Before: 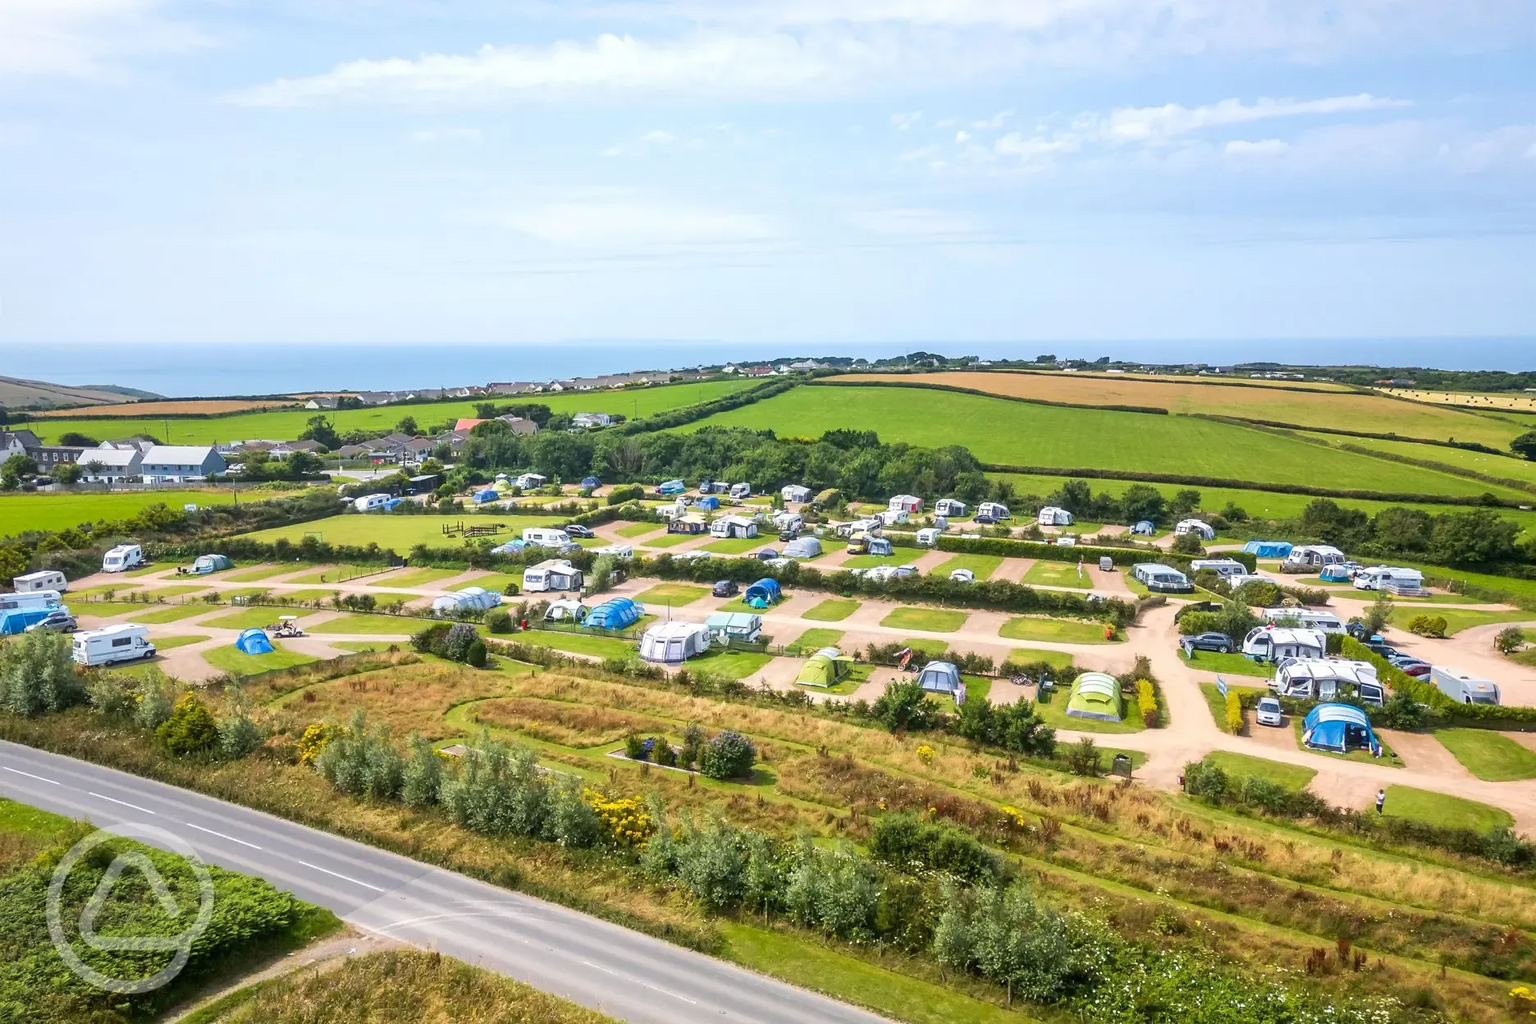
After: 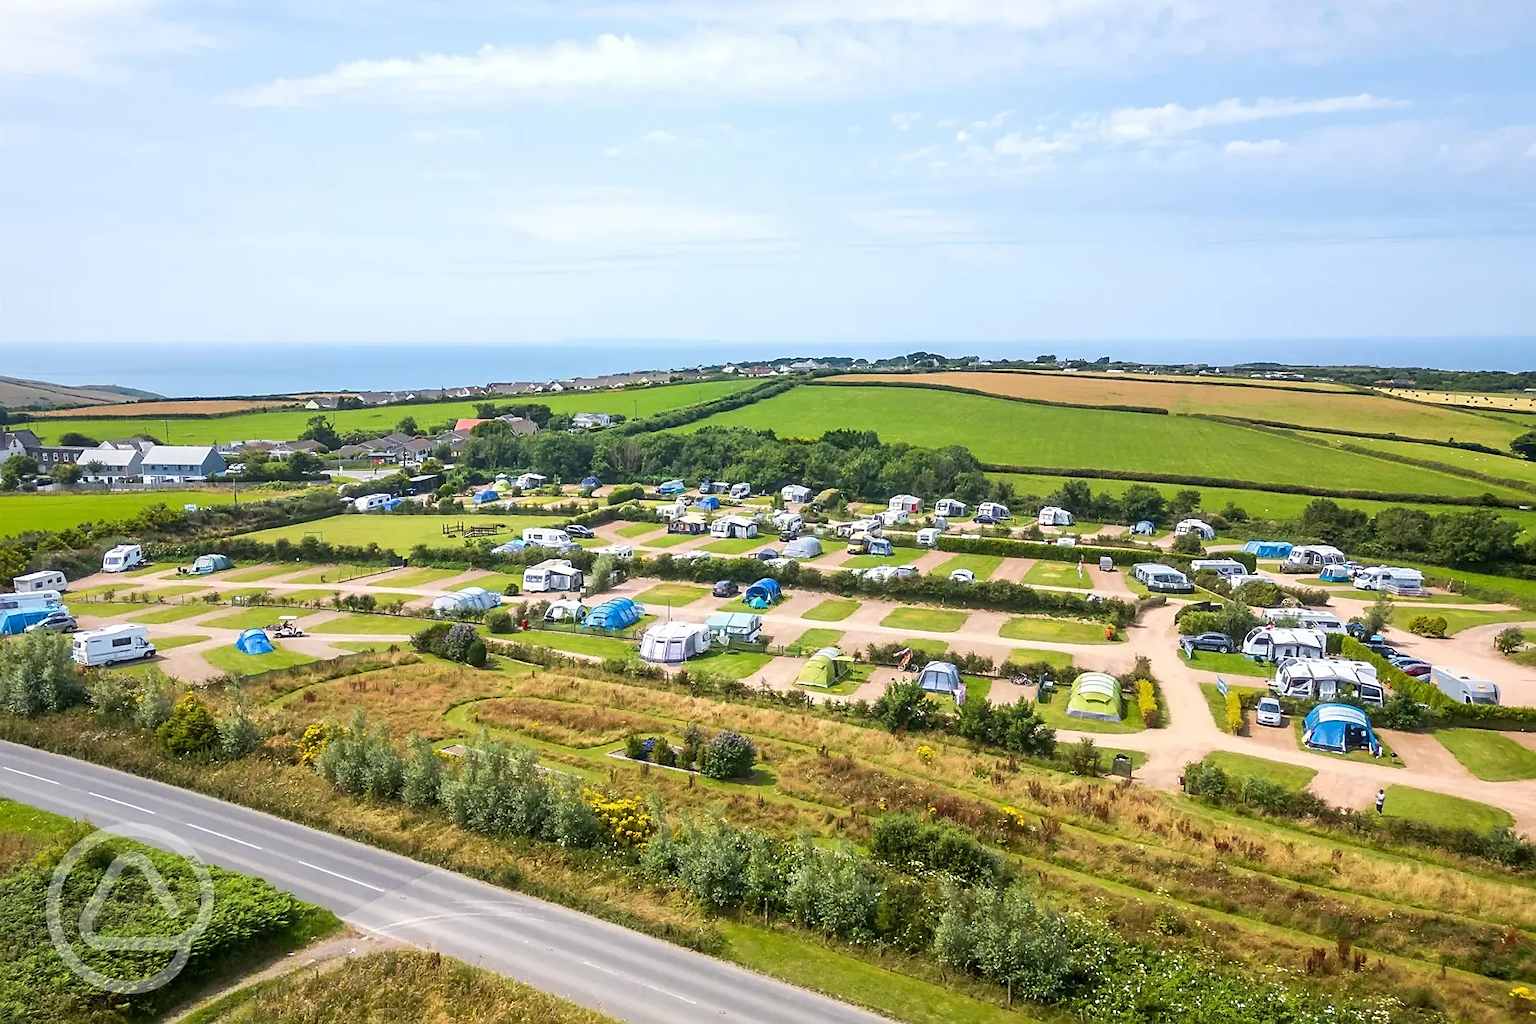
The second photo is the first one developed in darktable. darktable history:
sharpen: radius 1.898, amount 0.405, threshold 1.598
